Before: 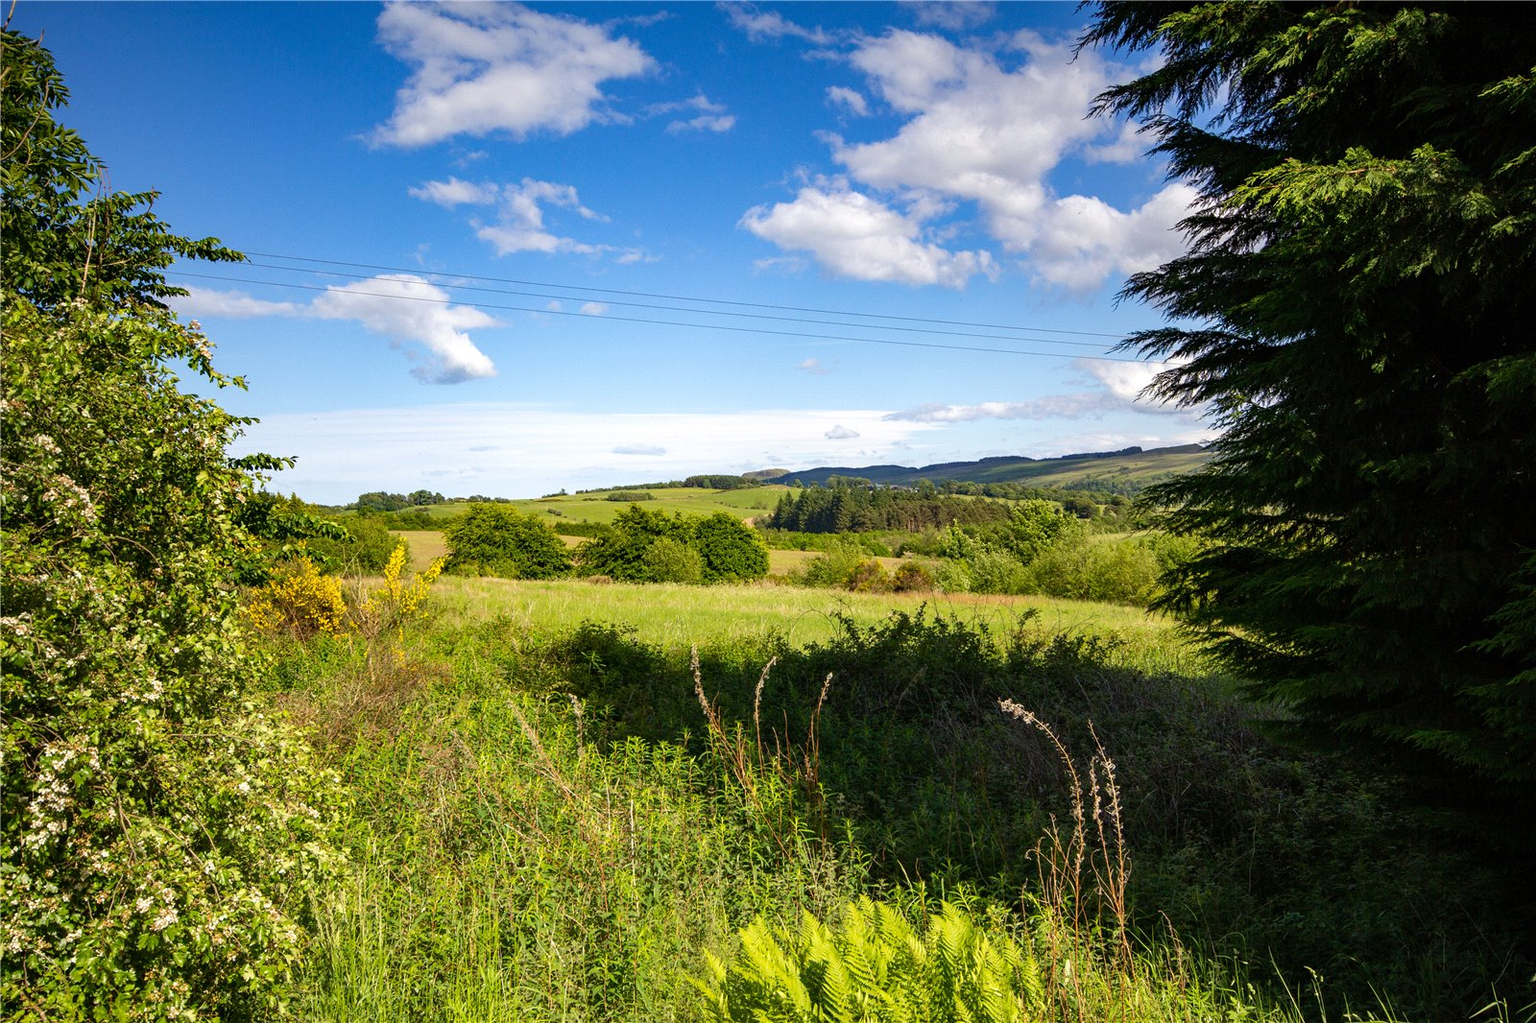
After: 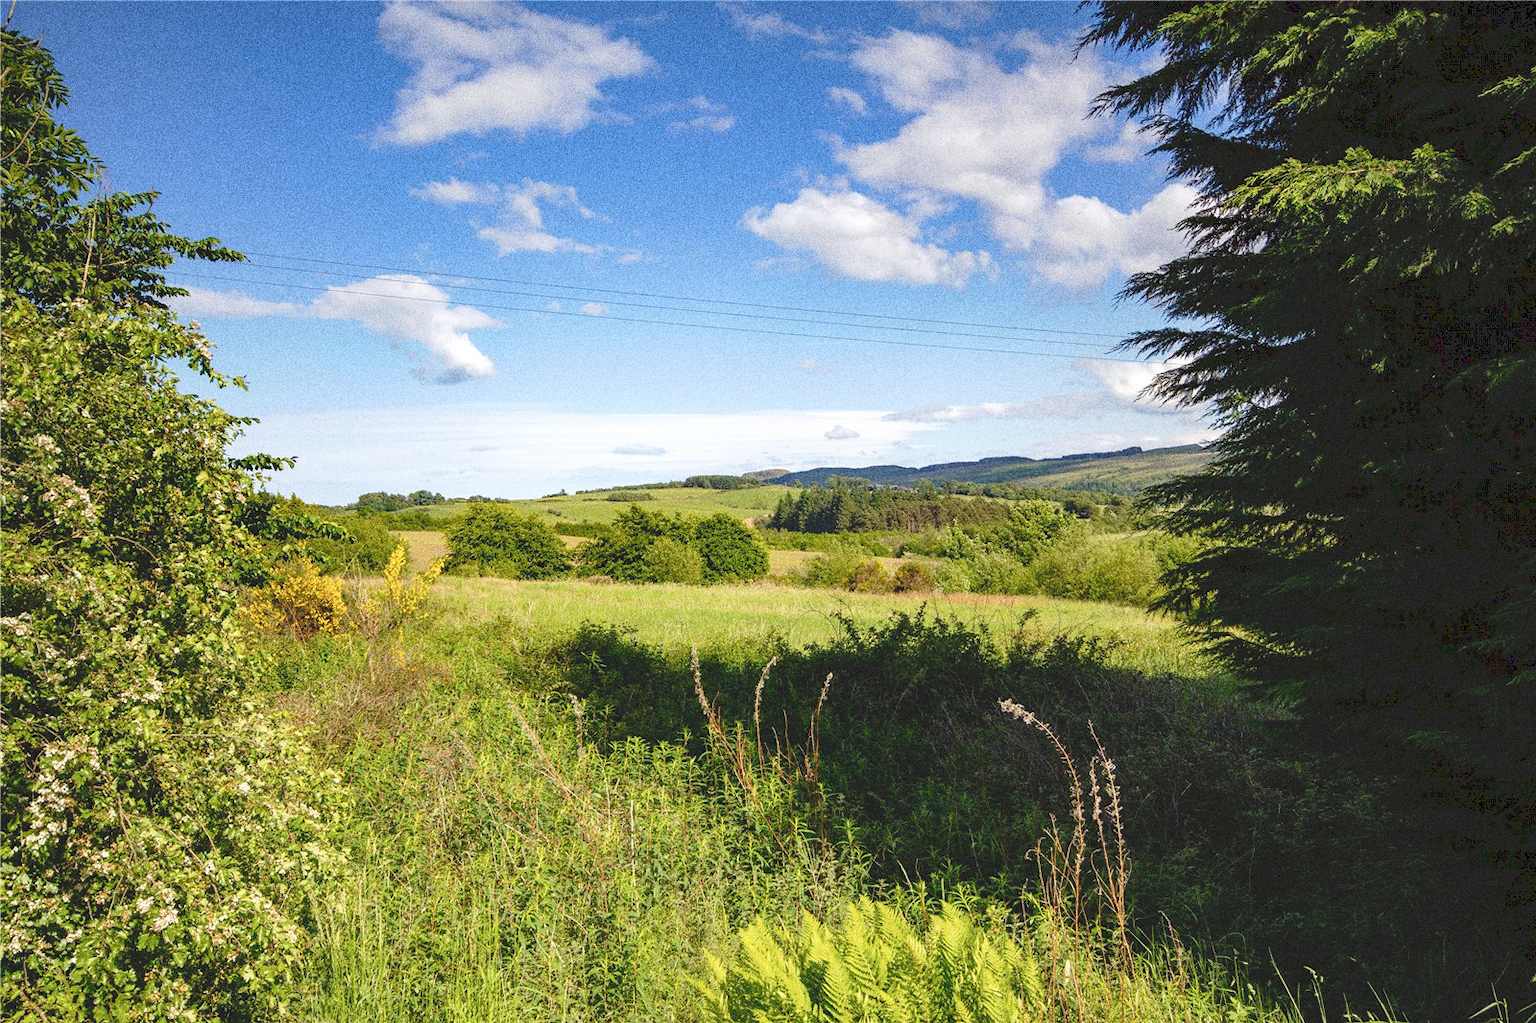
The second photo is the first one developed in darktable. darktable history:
tone curve: curves: ch0 [(0, 0) (0.003, 0.128) (0.011, 0.133) (0.025, 0.133) (0.044, 0.141) (0.069, 0.152) (0.1, 0.169) (0.136, 0.201) (0.177, 0.239) (0.224, 0.294) (0.277, 0.358) (0.335, 0.428) (0.399, 0.488) (0.468, 0.55) (0.543, 0.611) (0.623, 0.678) (0.709, 0.755) (0.801, 0.843) (0.898, 0.91) (1, 1)], preserve colors none
grain: strength 49.07%
